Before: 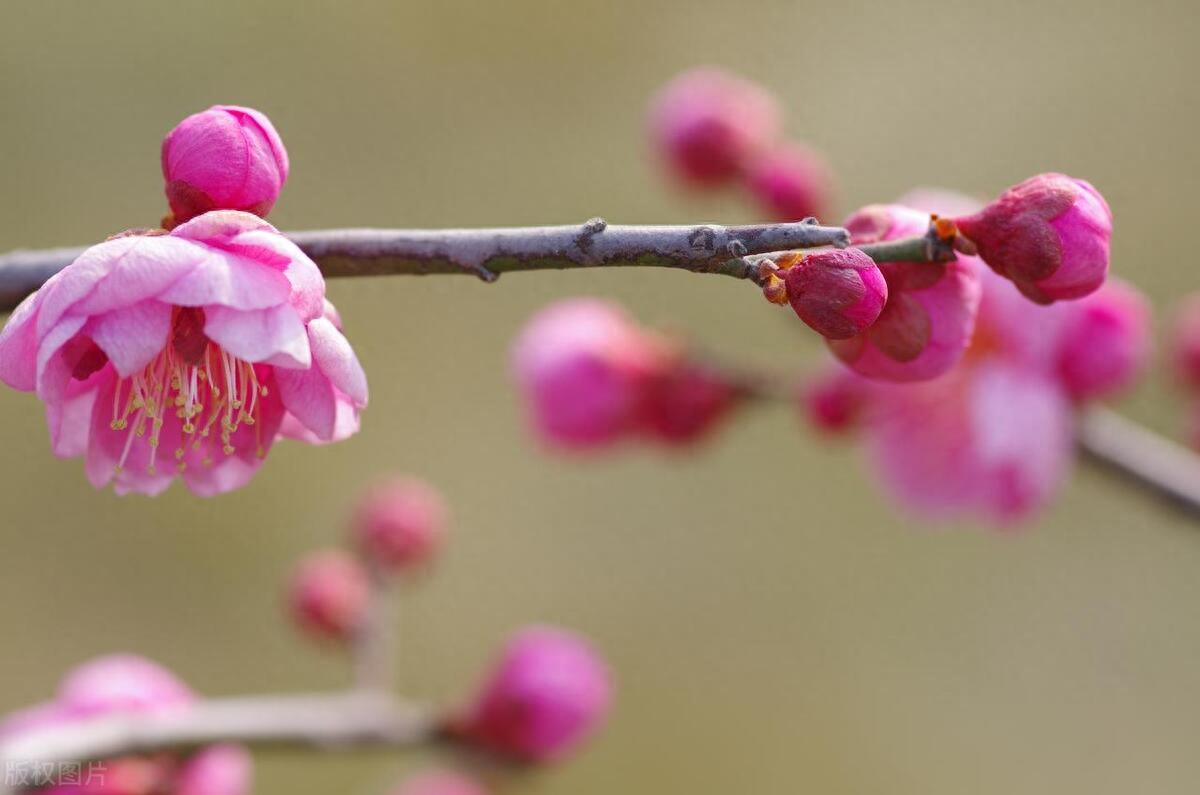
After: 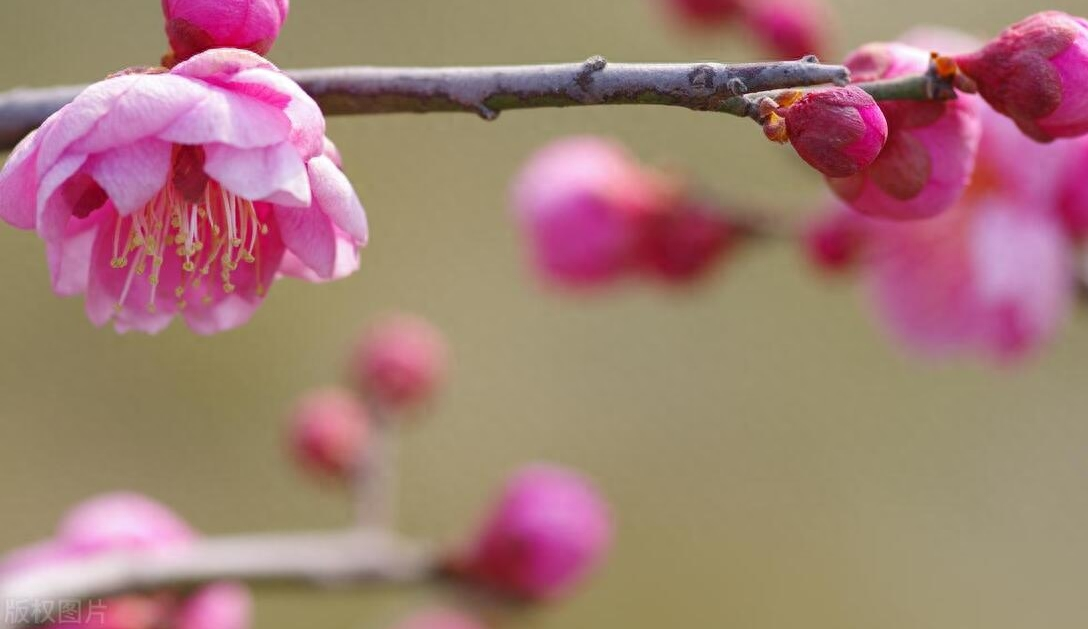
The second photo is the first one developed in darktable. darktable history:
crop: top 20.491%, right 9.332%, bottom 0.273%
